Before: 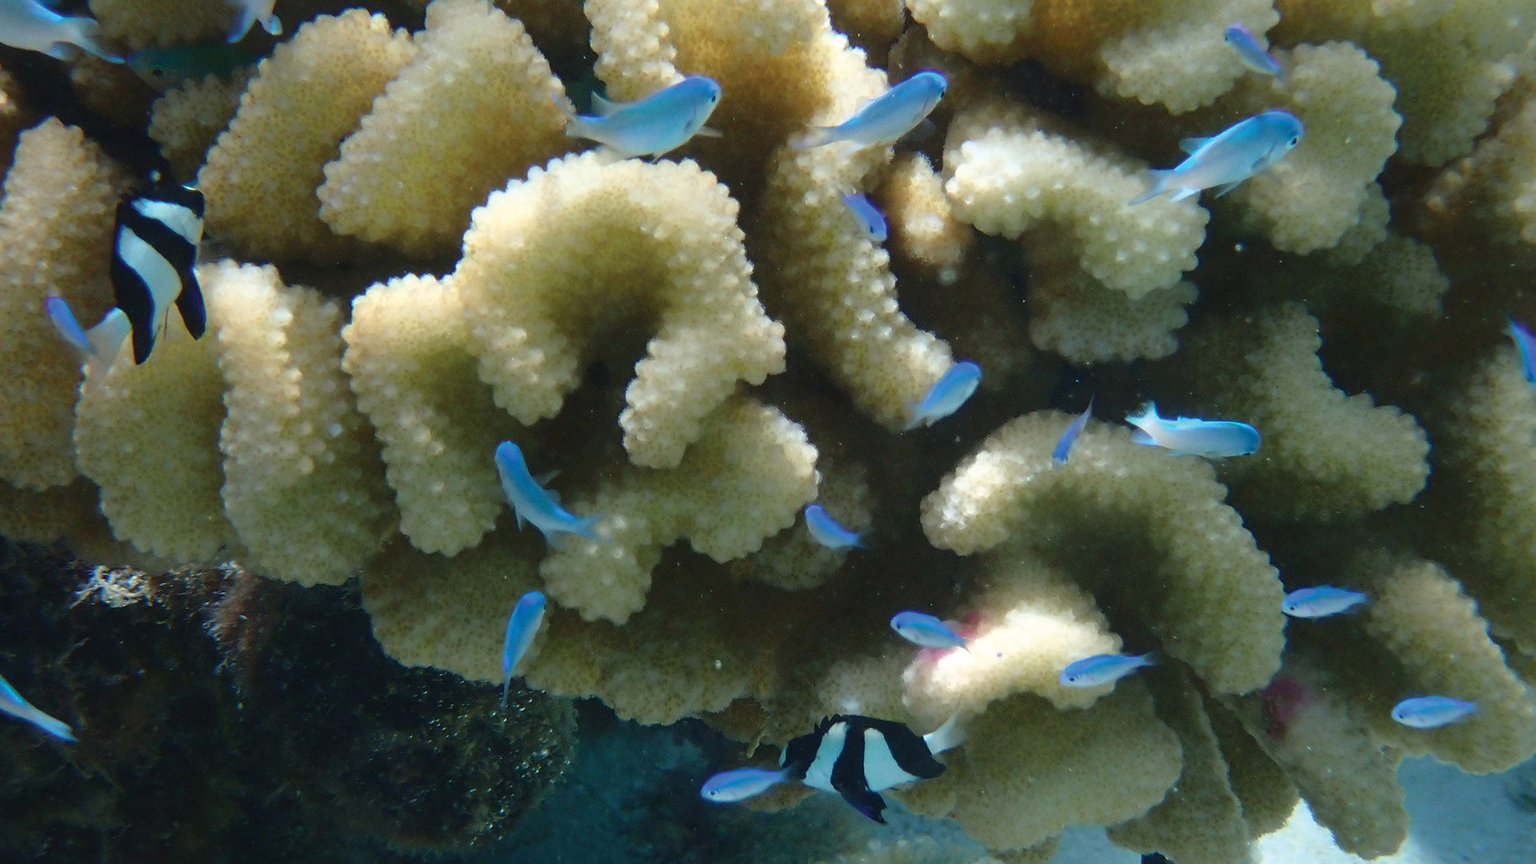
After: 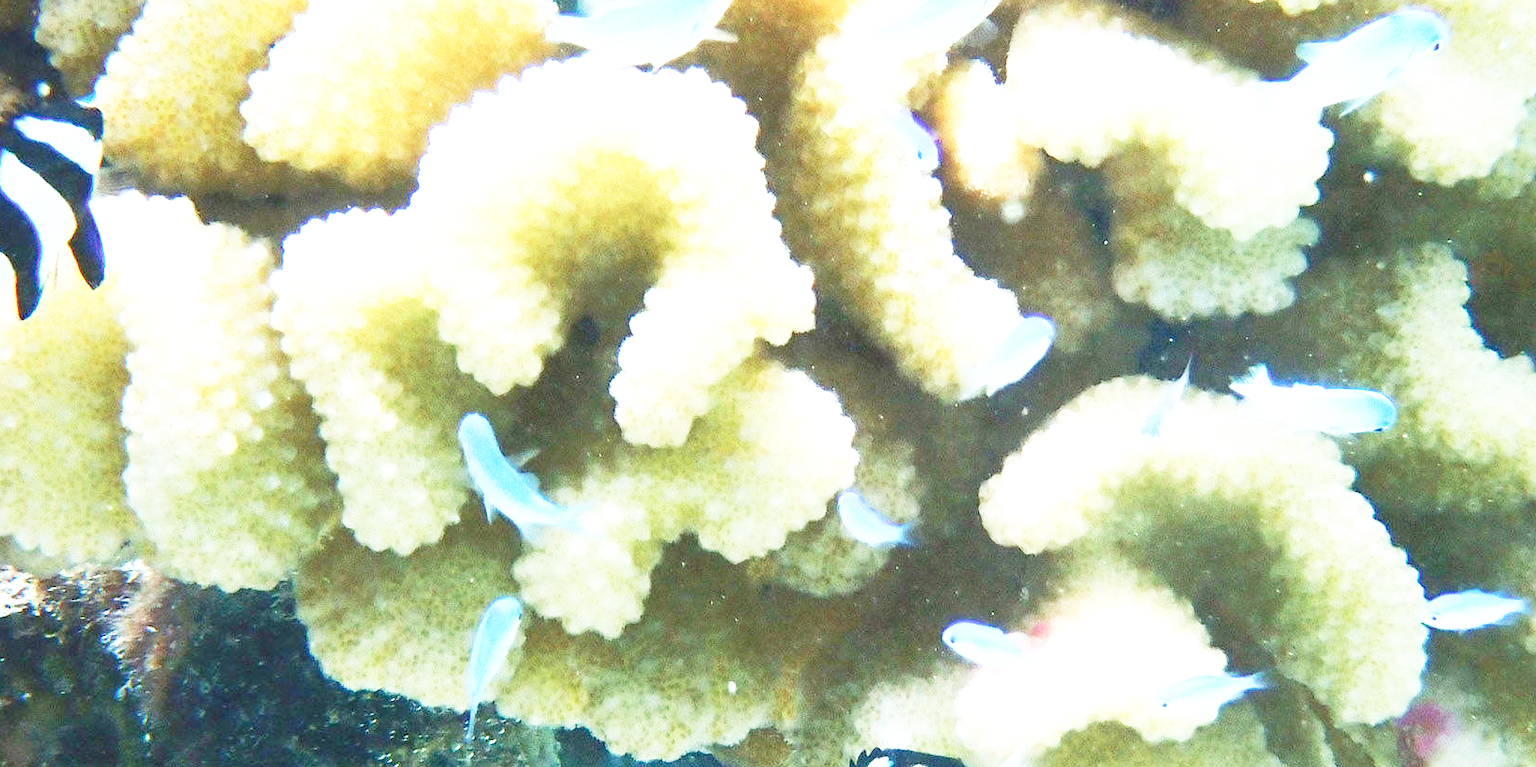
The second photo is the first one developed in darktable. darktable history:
crop: left 7.801%, top 11.952%, right 10.417%, bottom 15.422%
base curve: curves: ch0 [(0, 0) (0.012, 0.01) (0.073, 0.168) (0.31, 0.711) (0.645, 0.957) (1, 1)], preserve colors none
exposure: exposure 2.008 EV, compensate highlight preservation false
